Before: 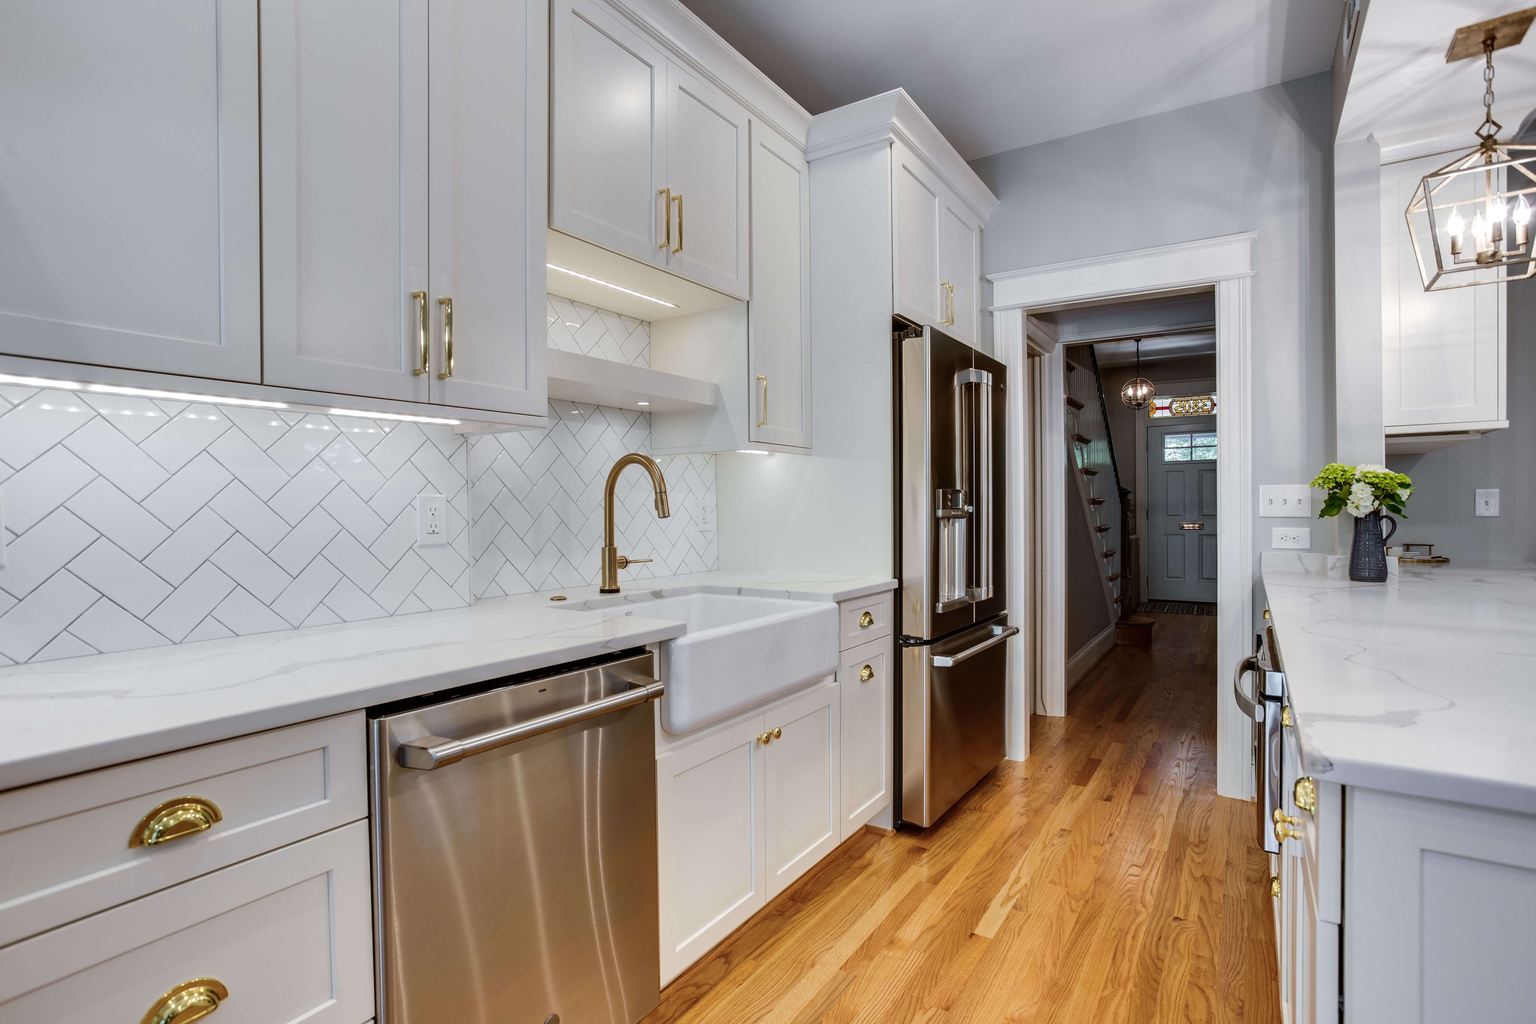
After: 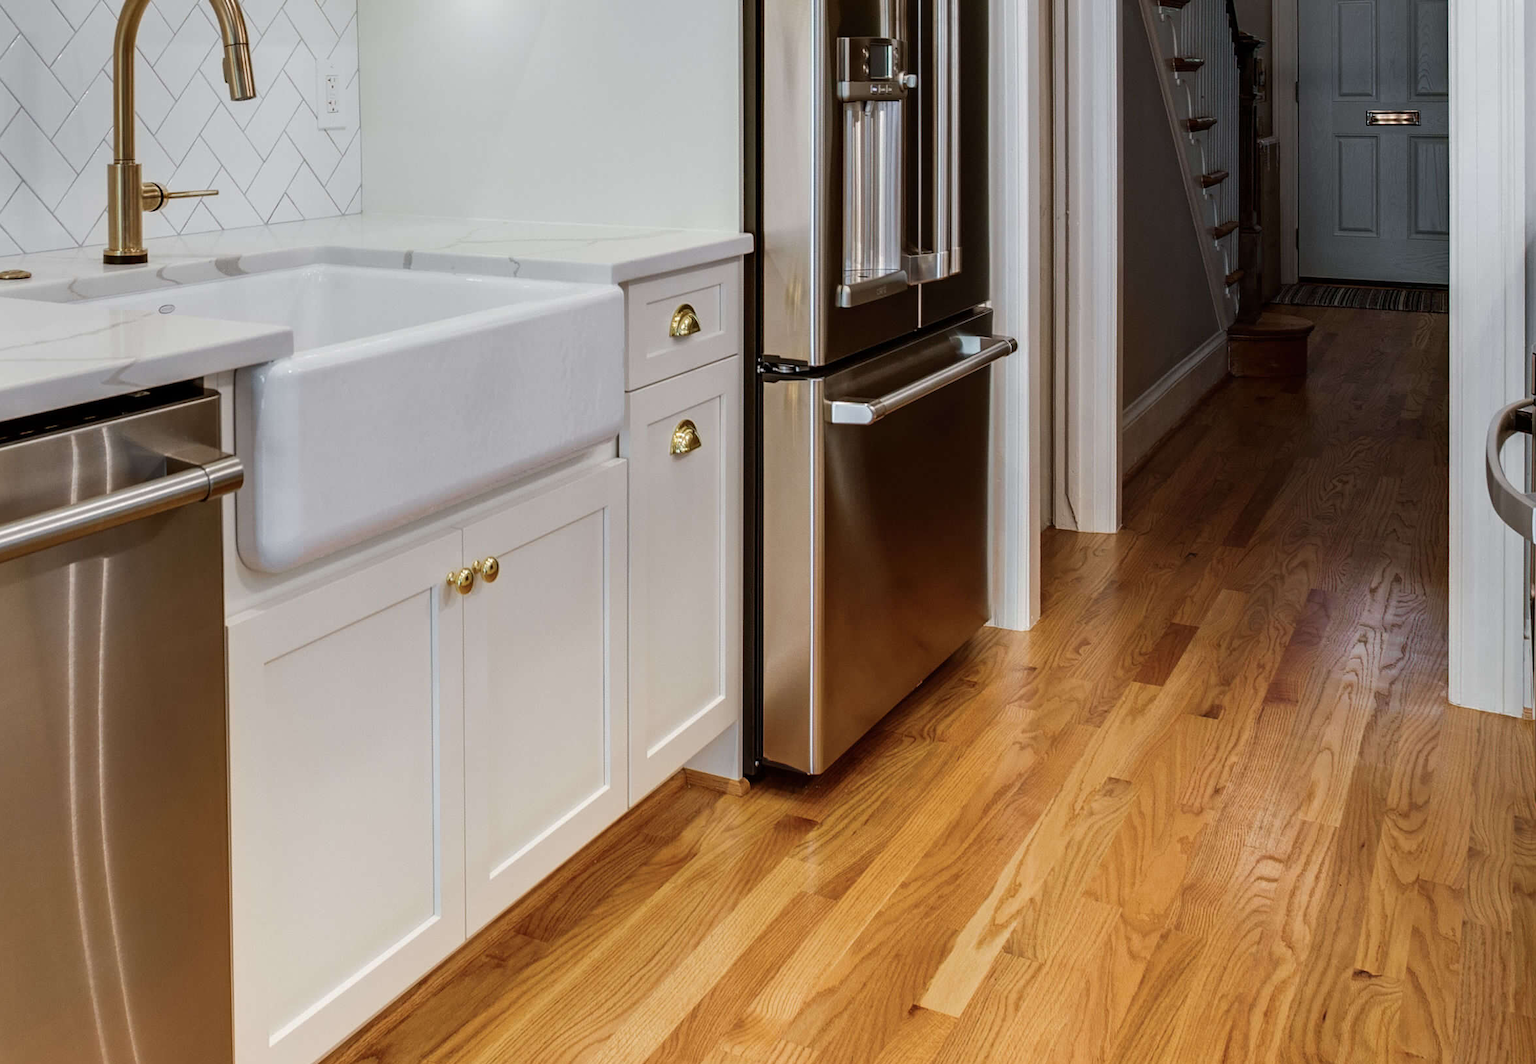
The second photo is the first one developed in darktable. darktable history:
crop: left 35.962%, top 46.115%, right 18.145%, bottom 6.167%
